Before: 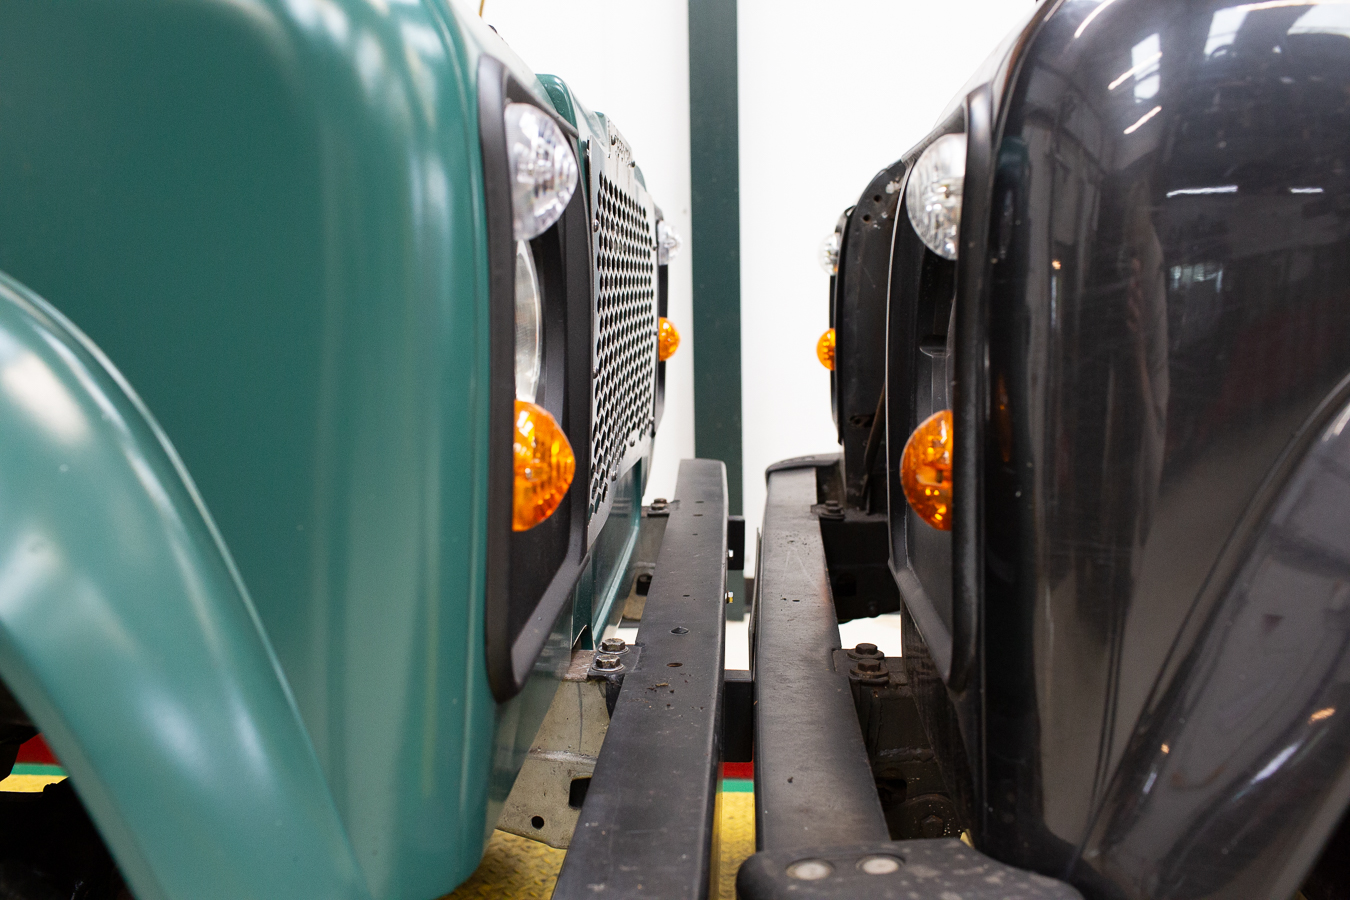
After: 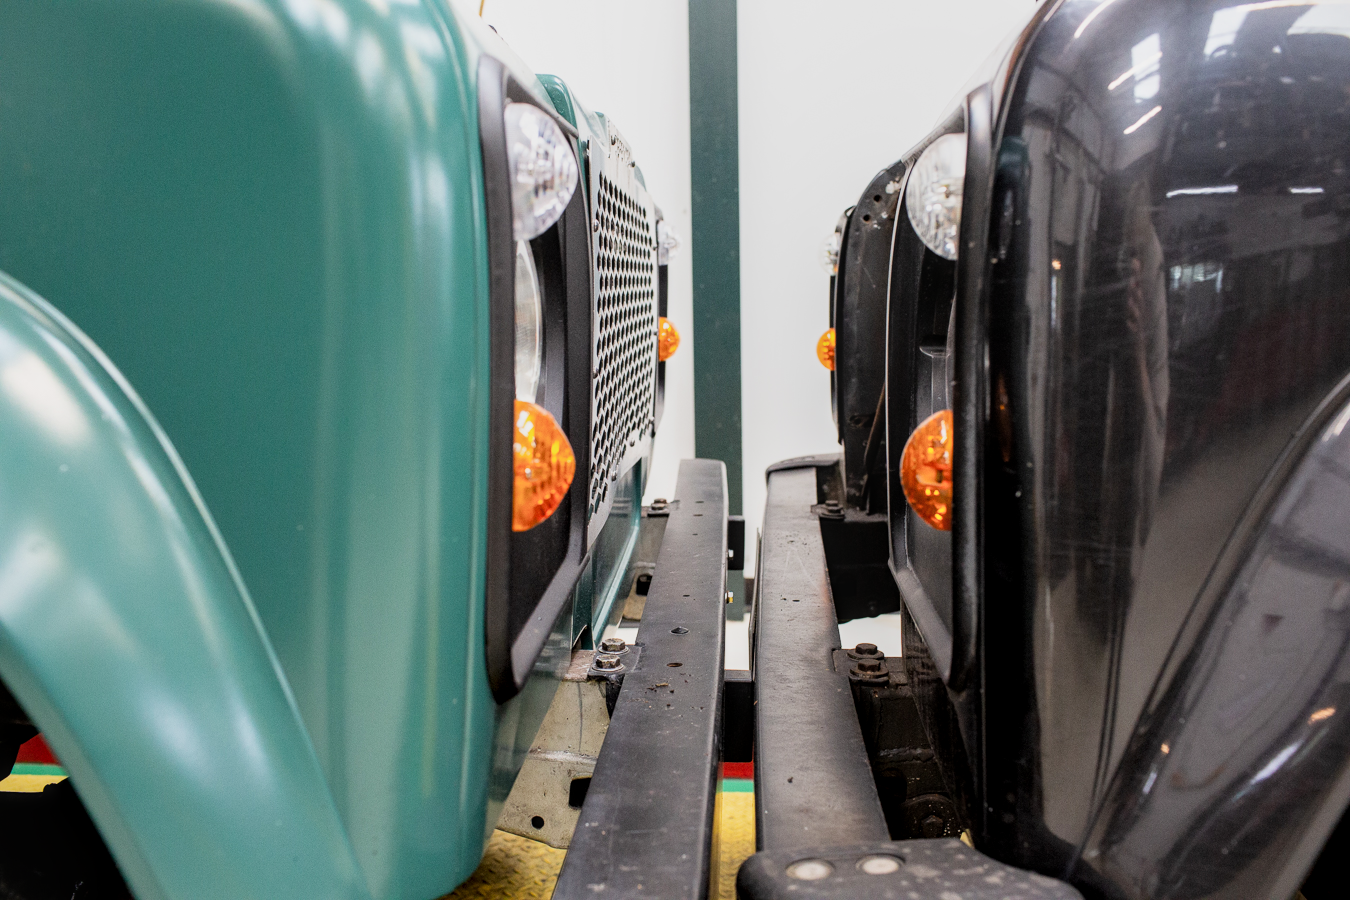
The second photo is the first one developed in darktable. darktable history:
exposure: exposure 0.609 EV, compensate highlight preservation false
filmic rgb: black relative exposure -7.65 EV, white relative exposure 4.56 EV, hardness 3.61
local contrast: on, module defaults
